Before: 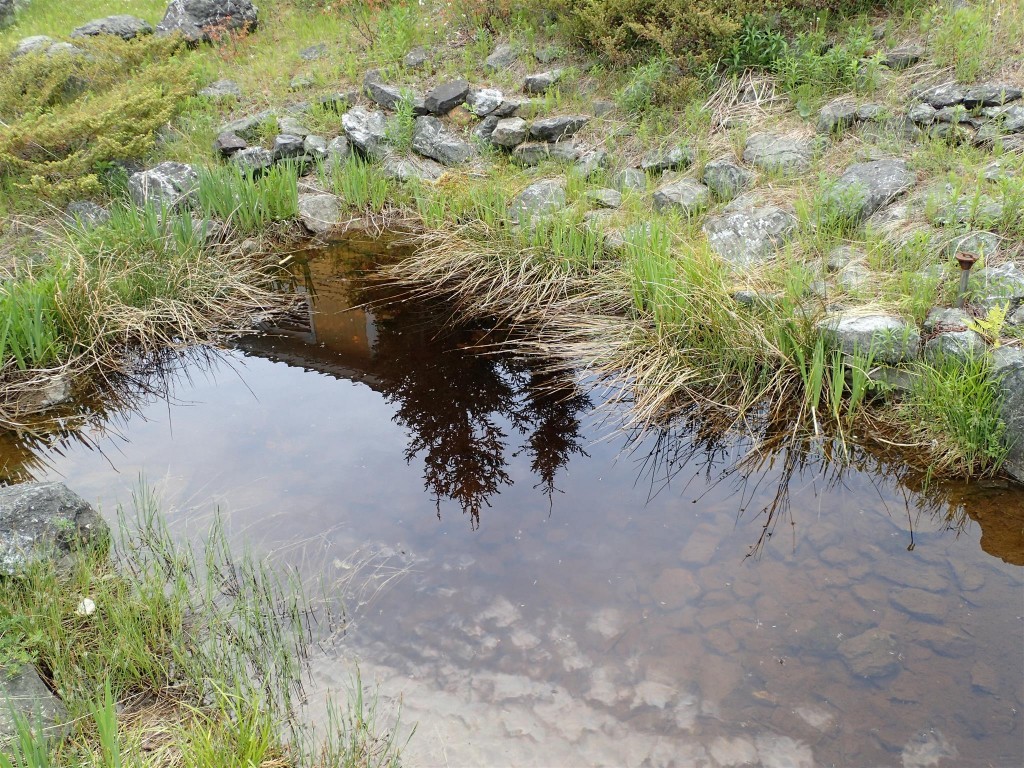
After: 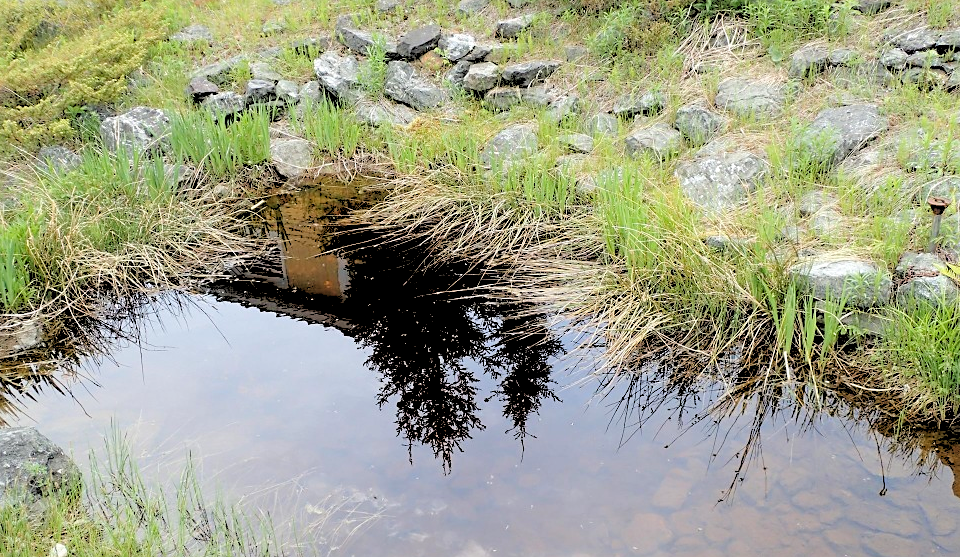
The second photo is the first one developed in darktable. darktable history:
crop: left 2.737%, top 7.287%, right 3.421%, bottom 20.179%
sharpen: radius 1.864, amount 0.398, threshold 1.271
rgb levels: levels [[0.027, 0.429, 0.996], [0, 0.5, 1], [0, 0.5, 1]]
